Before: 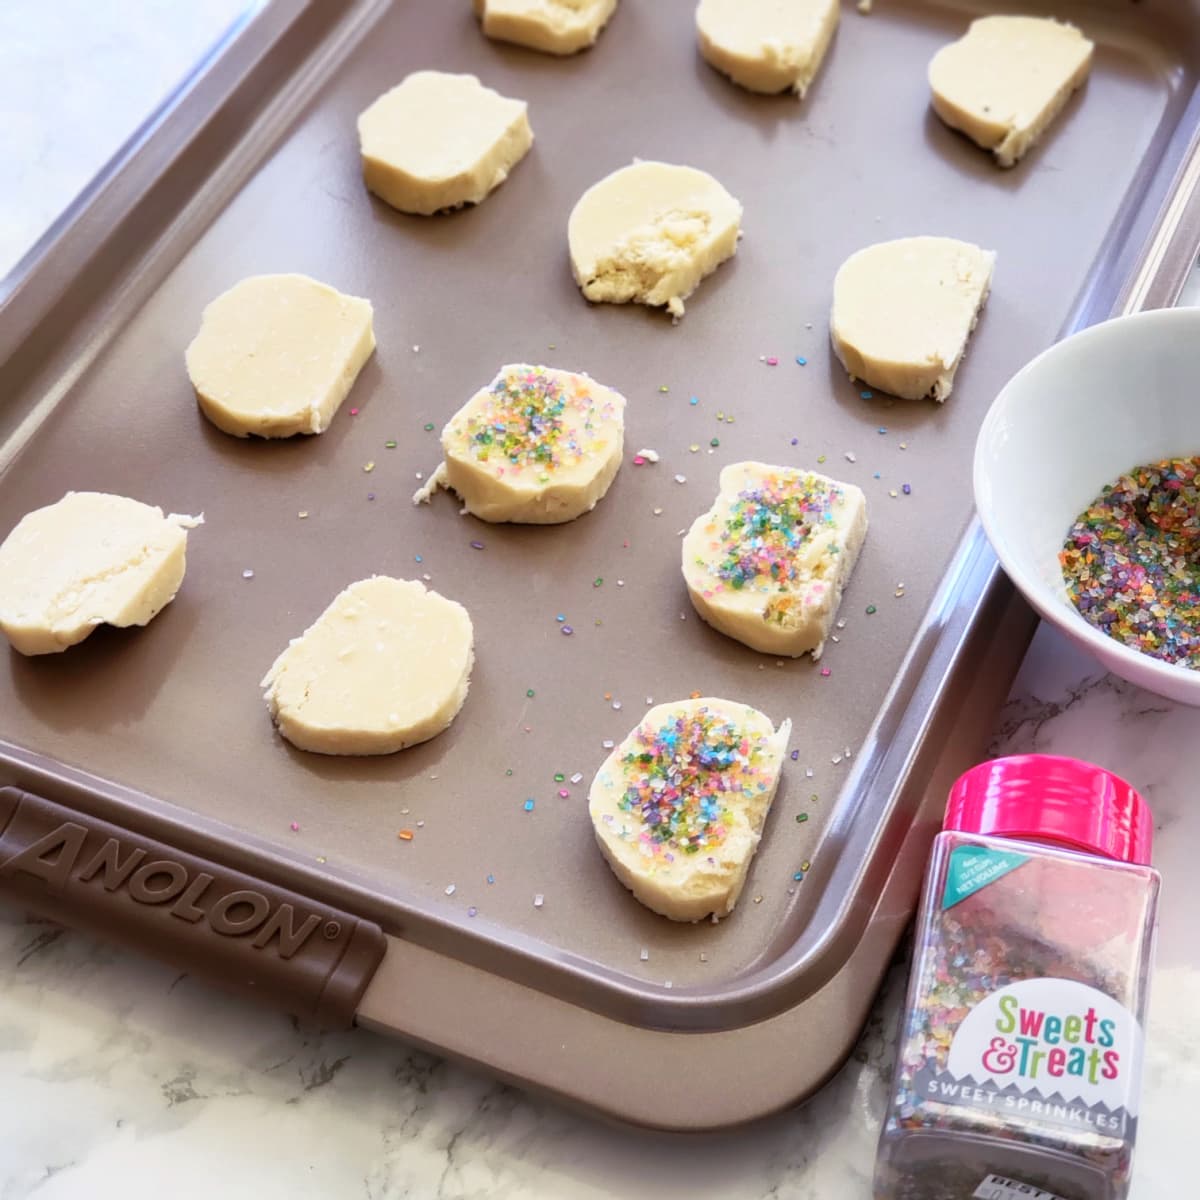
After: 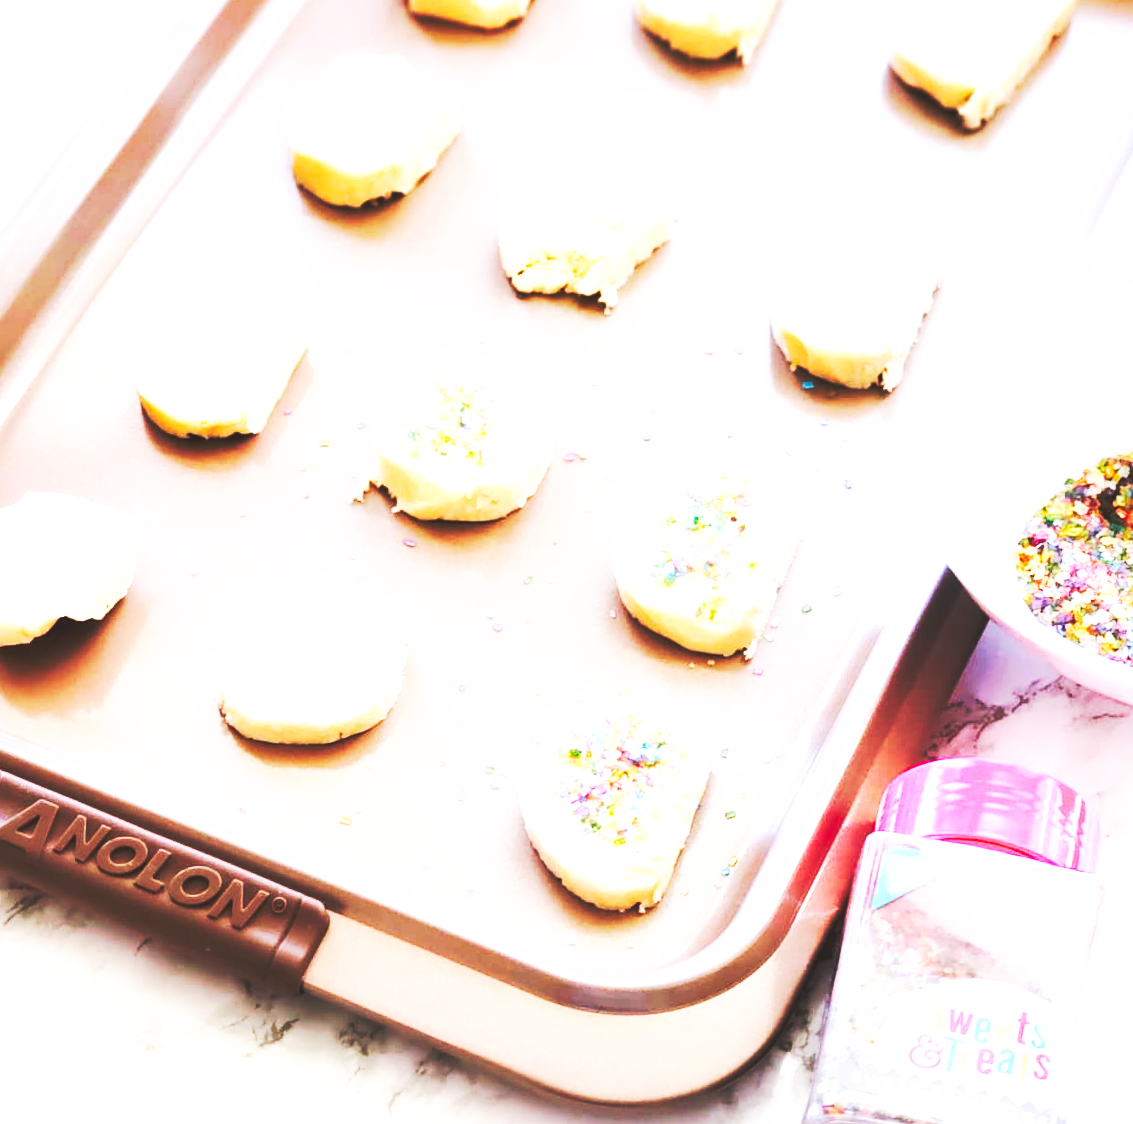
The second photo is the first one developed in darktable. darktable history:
exposure: black level correction 0, exposure 1.015 EV, compensate exposure bias true, compensate highlight preservation false
base curve: curves: ch0 [(0, 0.015) (0.085, 0.116) (0.134, 0.298) (0.19, 0.545) (0.296, 0.764) (0.599, 0.982) (1, 1)], preserve colors none
rotate and perspective: rotation 0.062°, lens shift (vertical) 0.115, lens shift (horizontal) -0.133, crop left 0.047, crop right 0.94, crop top 0.061, crop bottom 0.94
